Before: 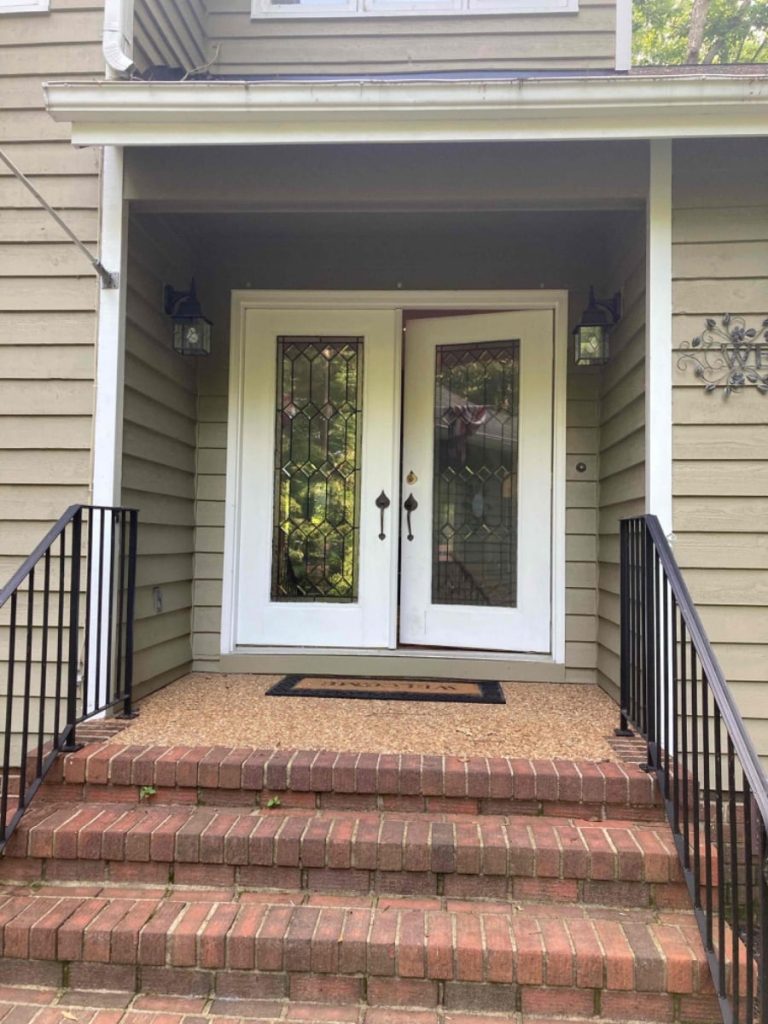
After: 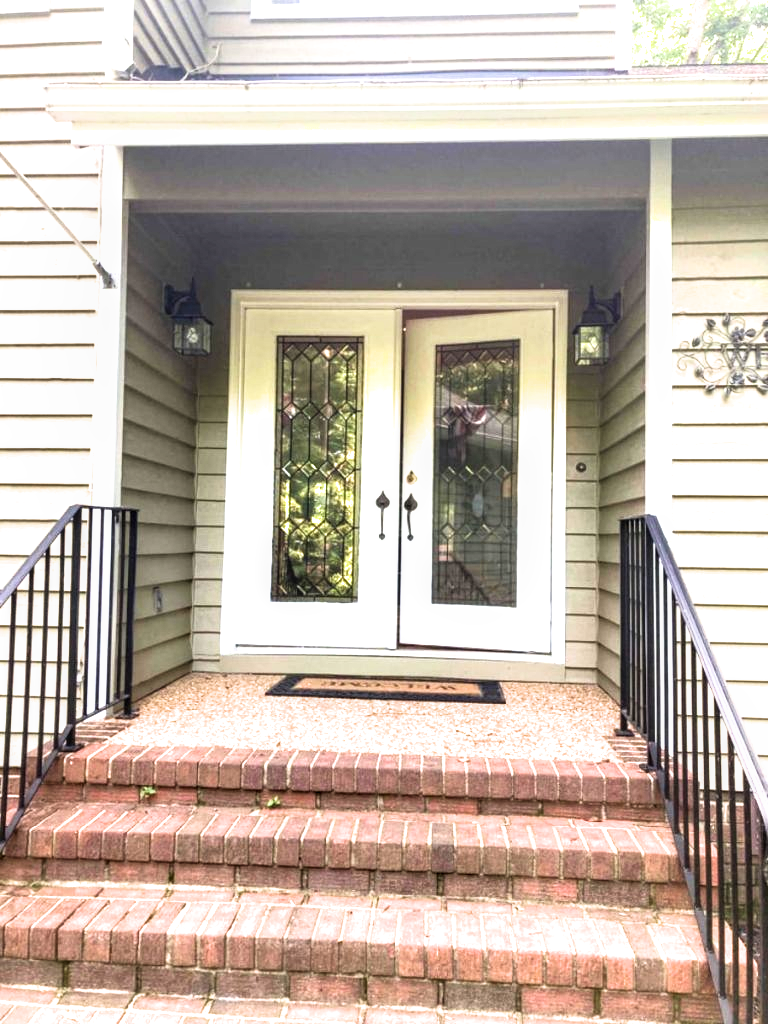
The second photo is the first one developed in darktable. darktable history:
exposure: black level correction 0, exposure 1.015 EV, compensate exposure bias true, compensate highlight preservation false
local contrast: on, module defaults
velvia: strength 17%
filmic rgb: black relative exposure -9.08 EV, white relative exposure 2.3 EV, hardness 7.49
